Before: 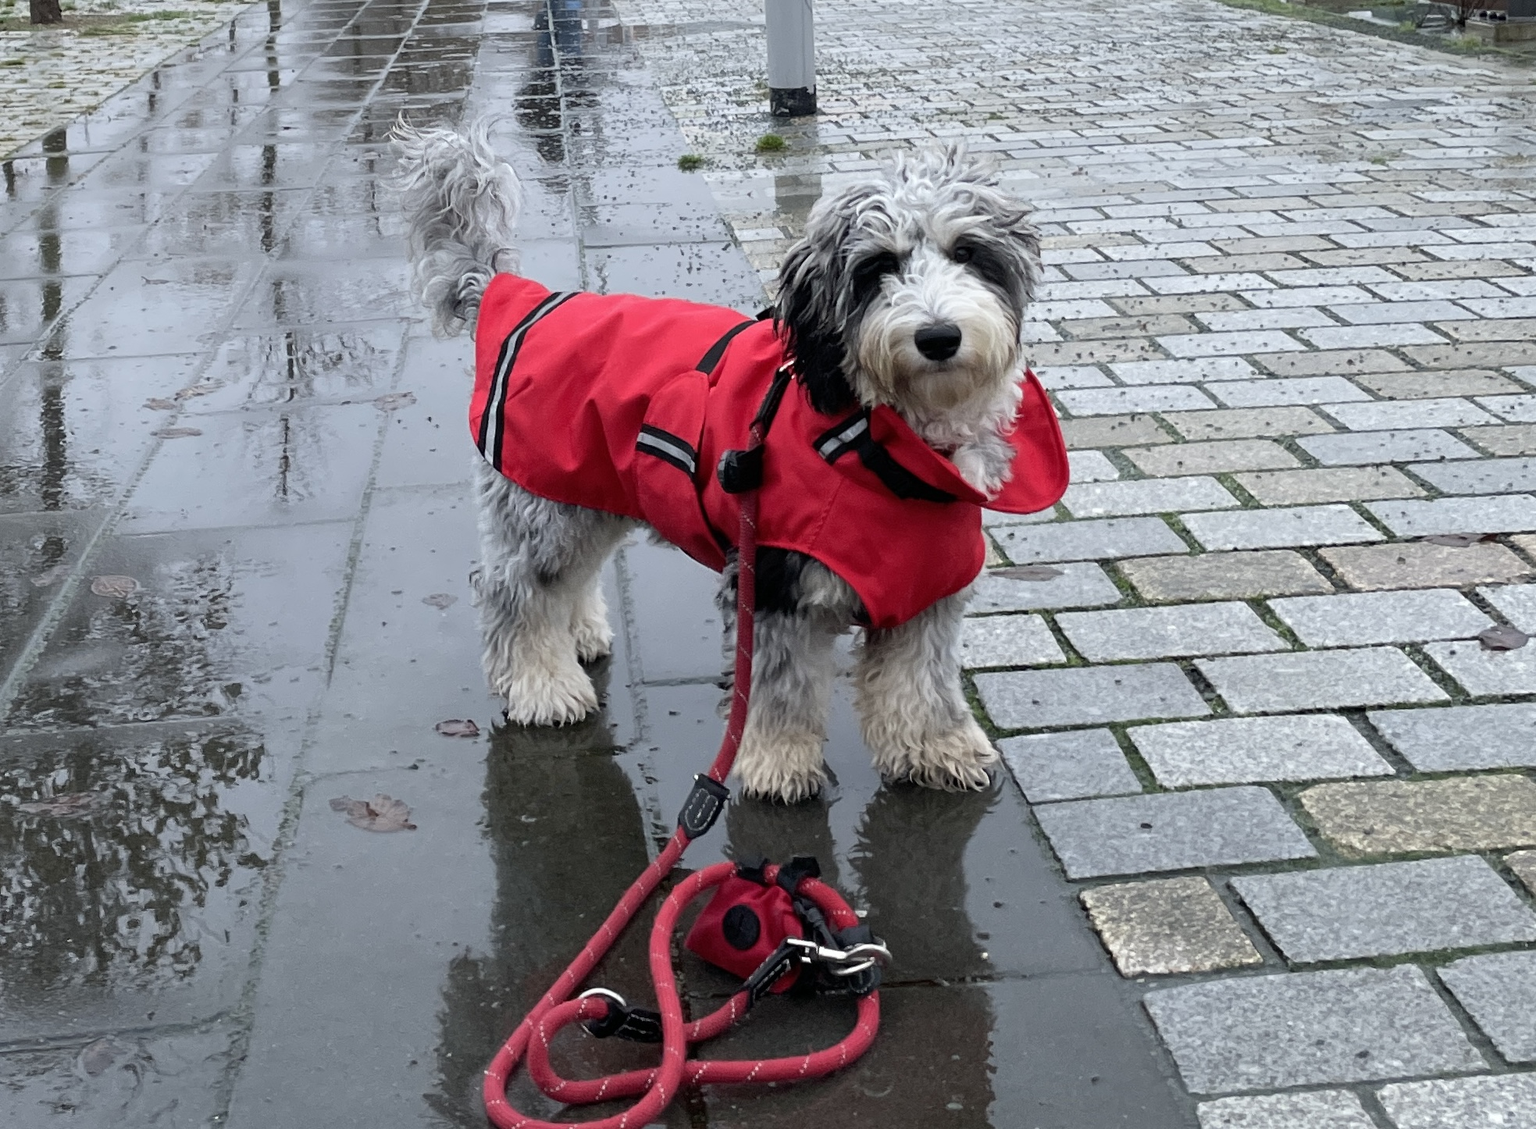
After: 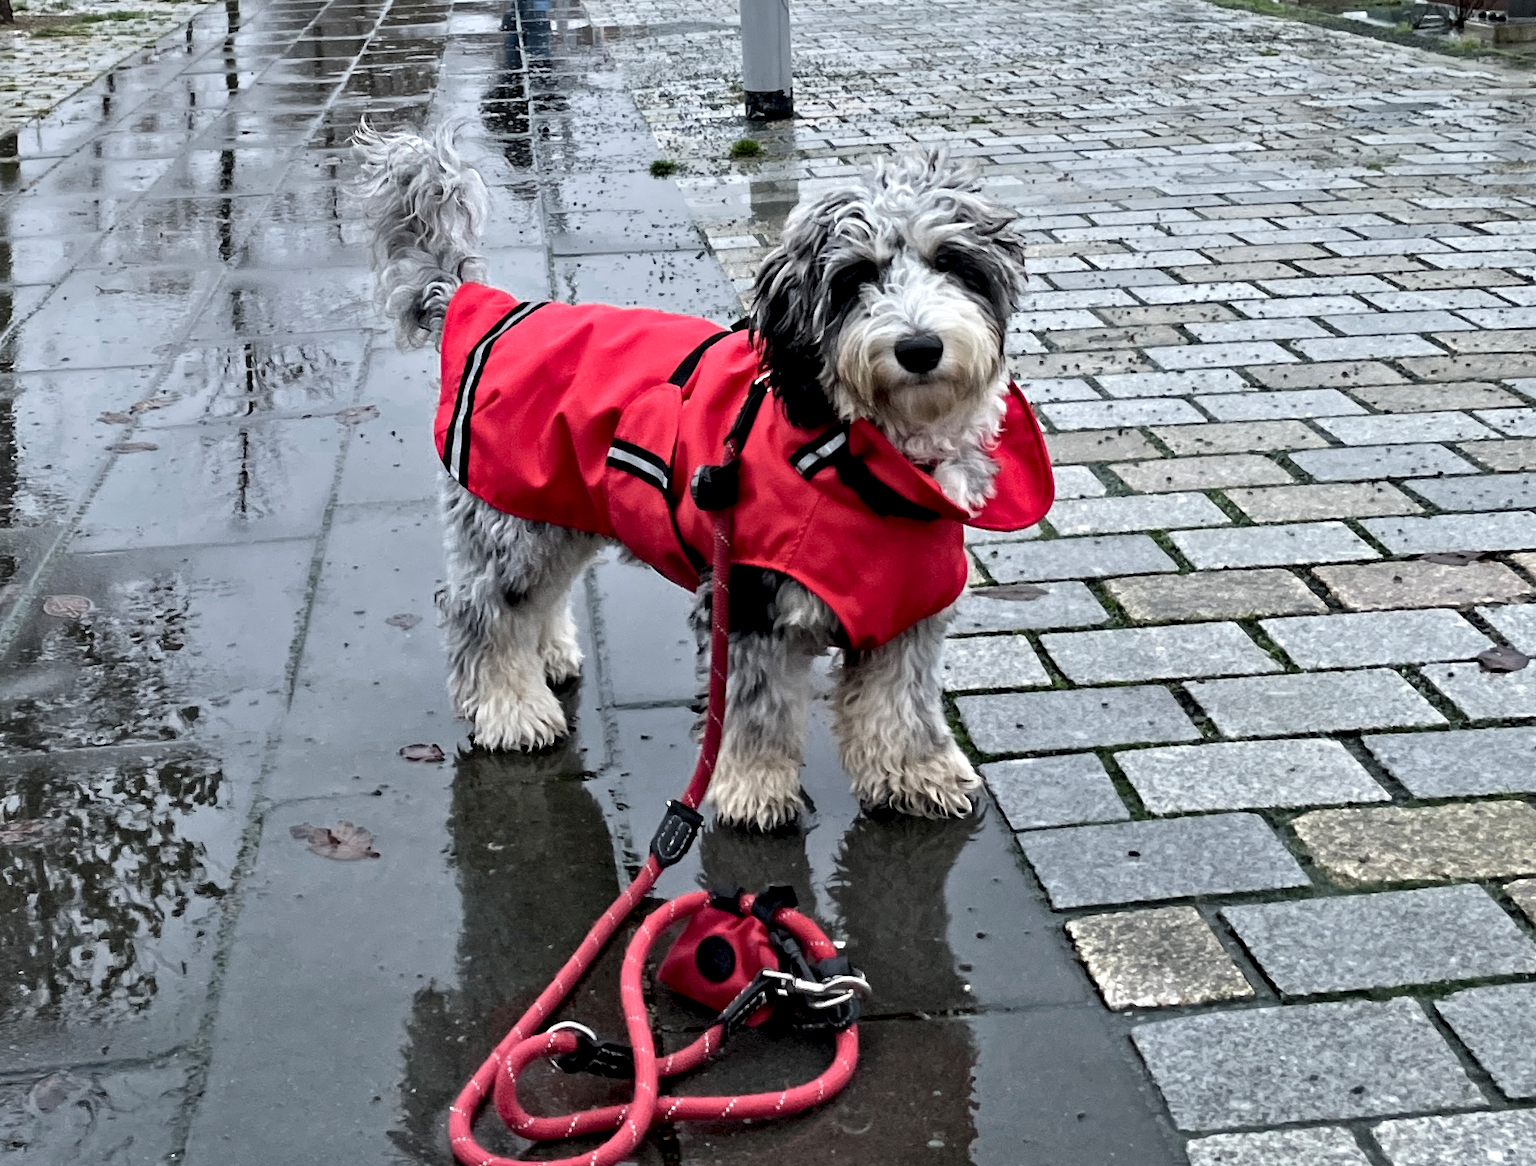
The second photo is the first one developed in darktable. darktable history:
crop and rotate: left 3.238%
contrast equalizer: y [[0.511, 0.558, 0.631, 0.632, 0.559, 0.512], [0.5 ×6], [0.507, 0.559, 0.627, 0.644, 0.647, 0.647], [0 ×6], [0 ×6]]
color zones: curves: ch0 [(0.25, 0.5) (0.636, 0.25) (0.75, 0.5)]
